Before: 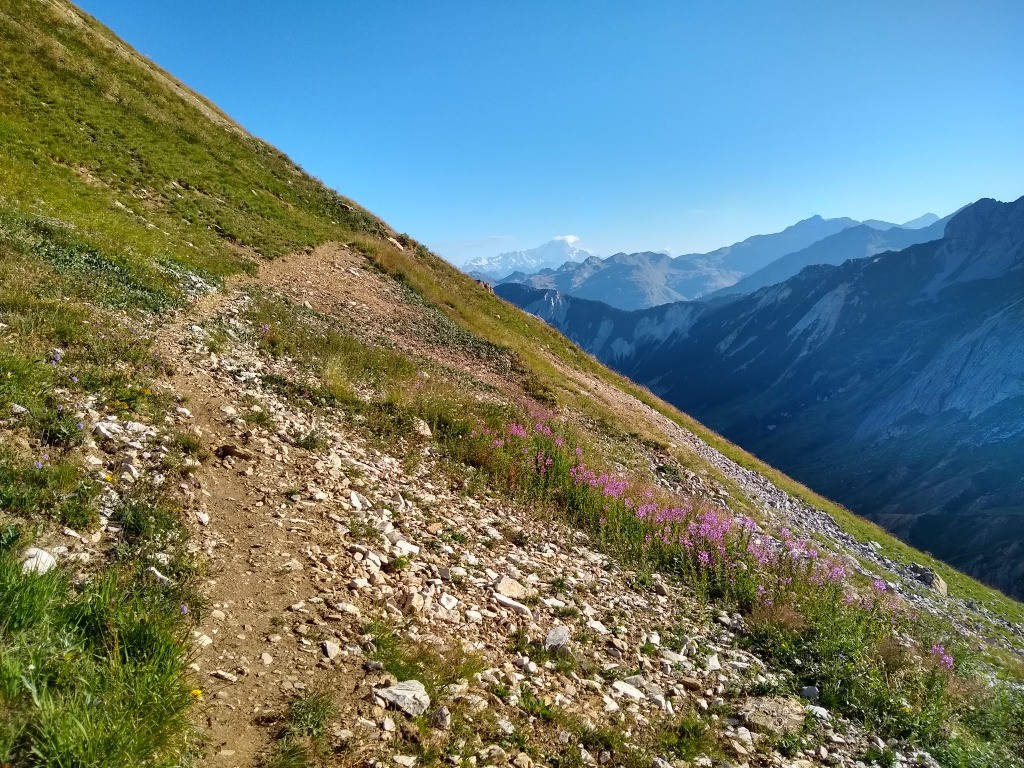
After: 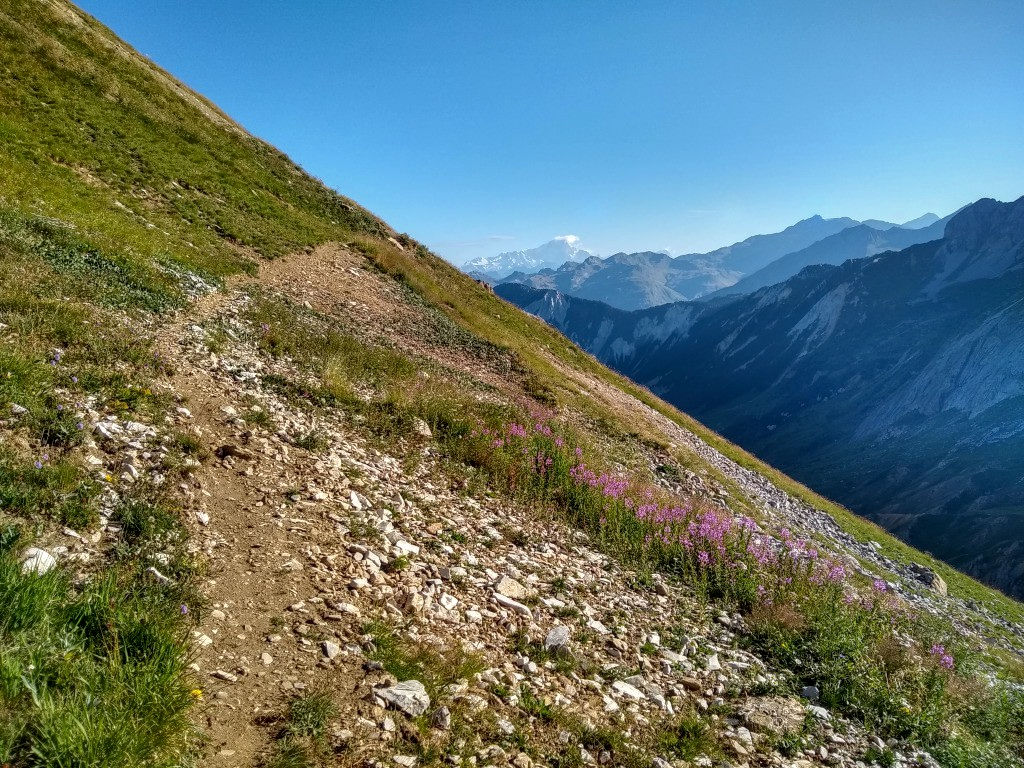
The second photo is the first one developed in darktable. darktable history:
local contrast: on, module defaults
base curve: curves: ch0 [(0, 0) (0.74, 0.67) (1, 1)]
